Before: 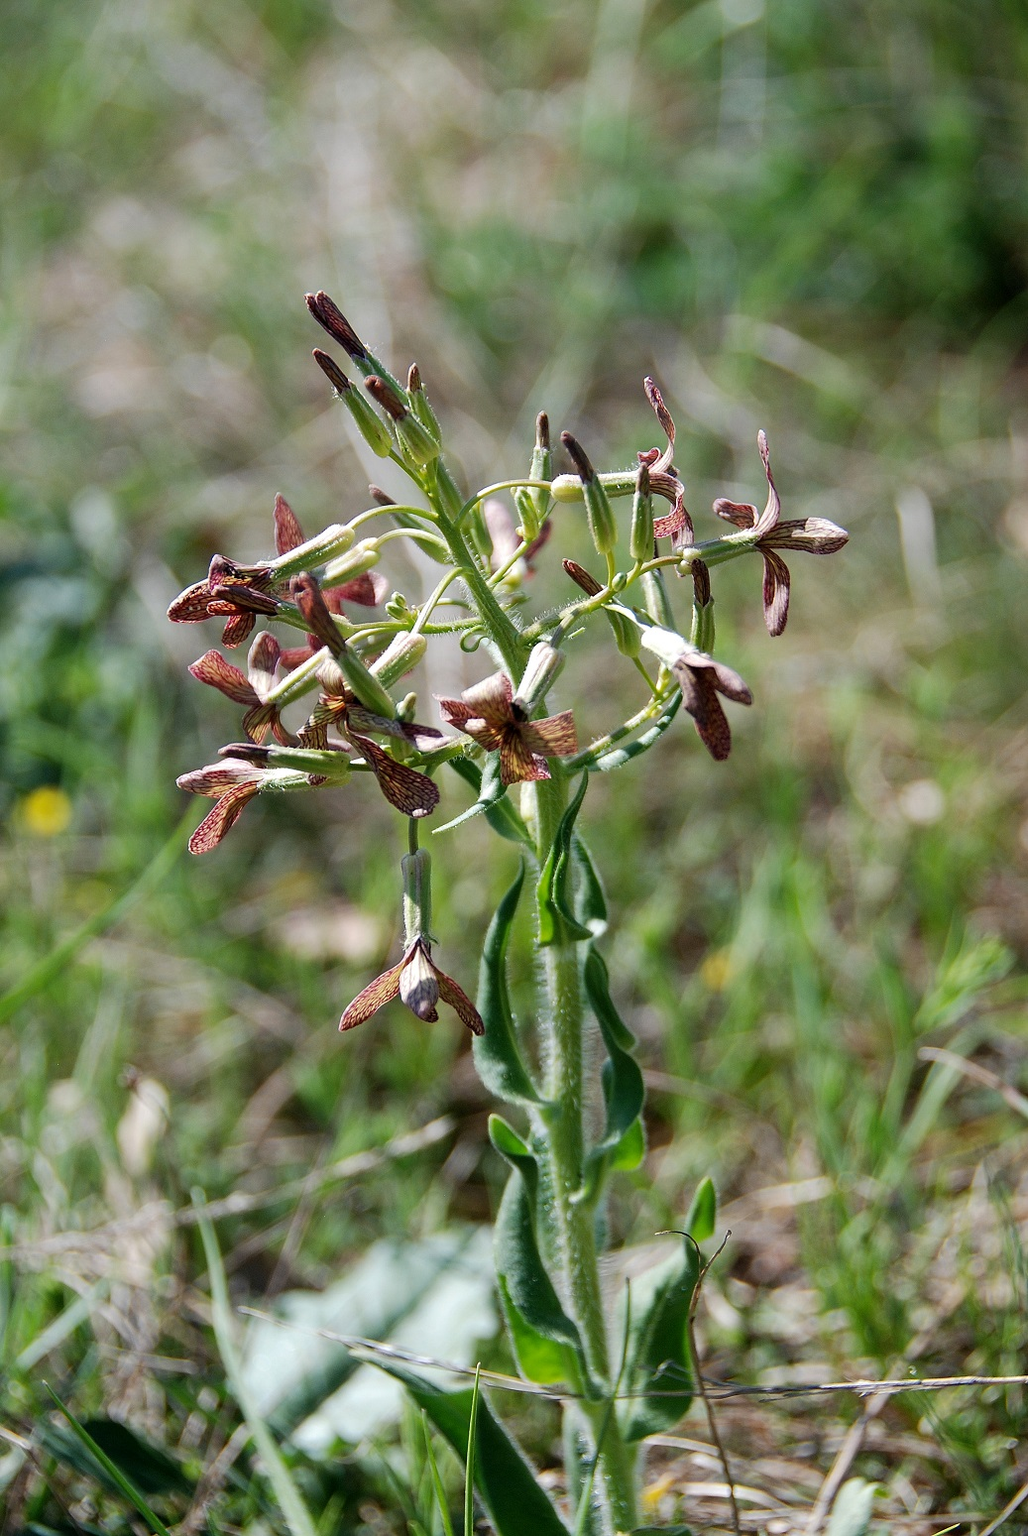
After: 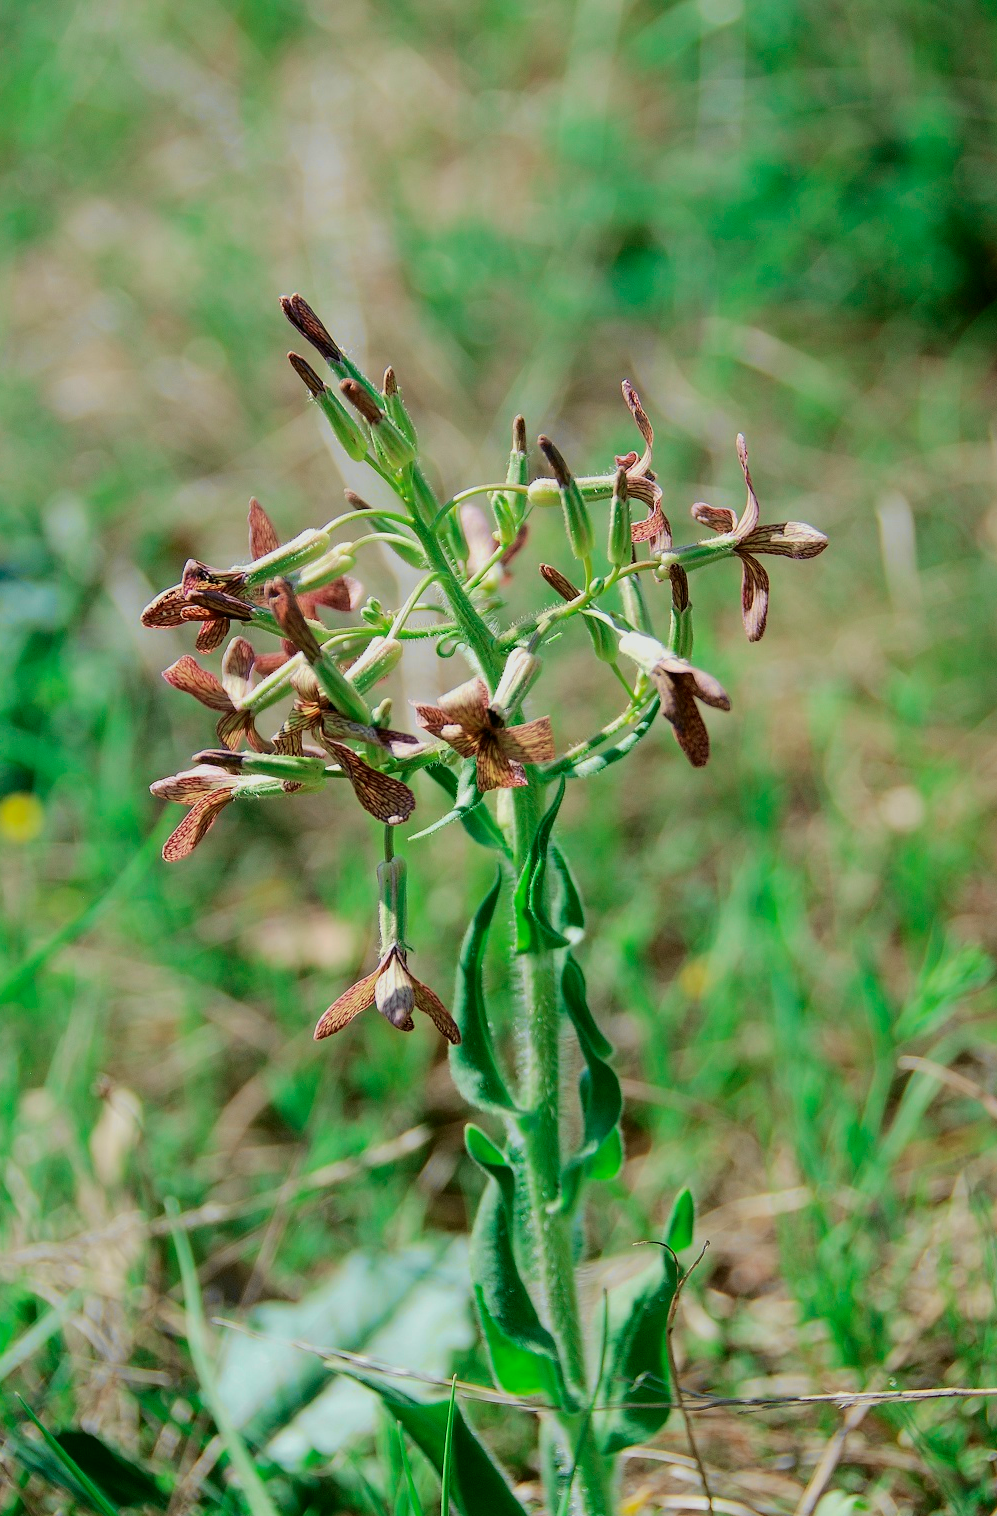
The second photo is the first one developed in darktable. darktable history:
tone curve: curves: ch0 [(0, 0) (0.402, 0.473) (0.673, 0.68) (0.899, 0.832) (0.999, 0.903)]; ch1 [(0, 0) (0.379, 0.262) (0.464, 0.425) (0.498, 0.49) (0.507, 0.5) (0.53, 0.532) (0.582, 0.583) (0.68, 0.672) (0.791, 0.748) (1, 0.896)]; ch2 [(0, 0) (0.199, 0.414) (0.438, 0.49) (0.496, 0.501) (0.515, 0.546) (0.577, 0.605) (0.632, 0.649) (0.717, 0.727) (0.845, 0.855) (0.998, 0.977)], color space Lab, independent channels, preserve colors none
crop and rotate: left 2.712%, right 1.058%, bottom 2.104%
